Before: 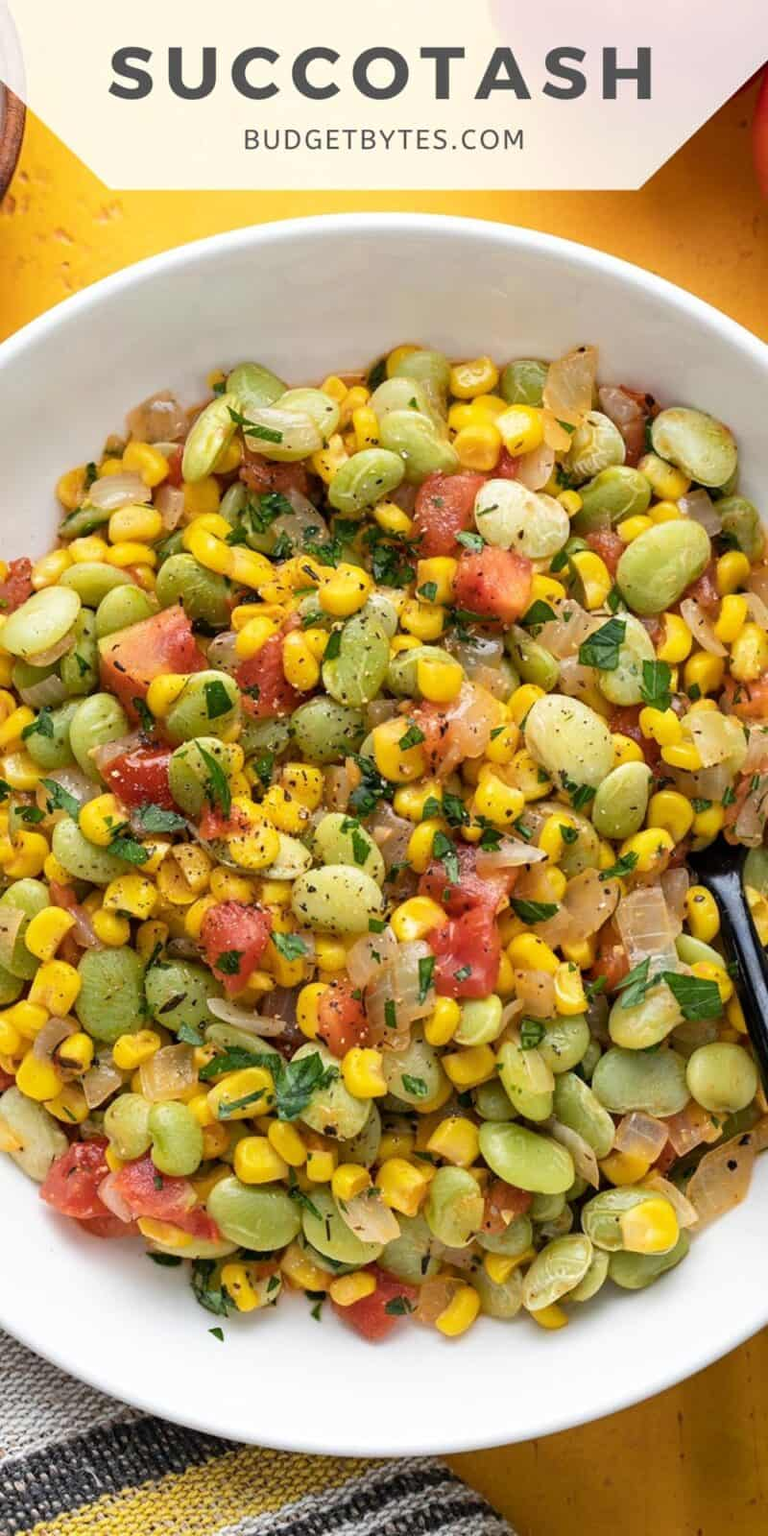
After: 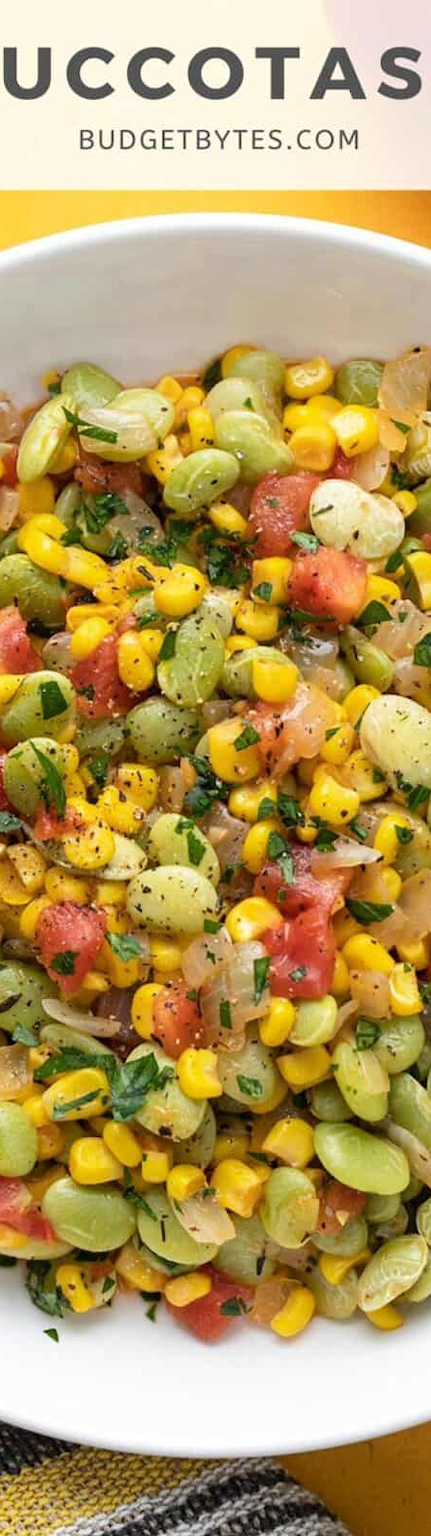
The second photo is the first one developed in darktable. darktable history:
crop: left 21.623%, right 22.142%, bottom 0.011%
